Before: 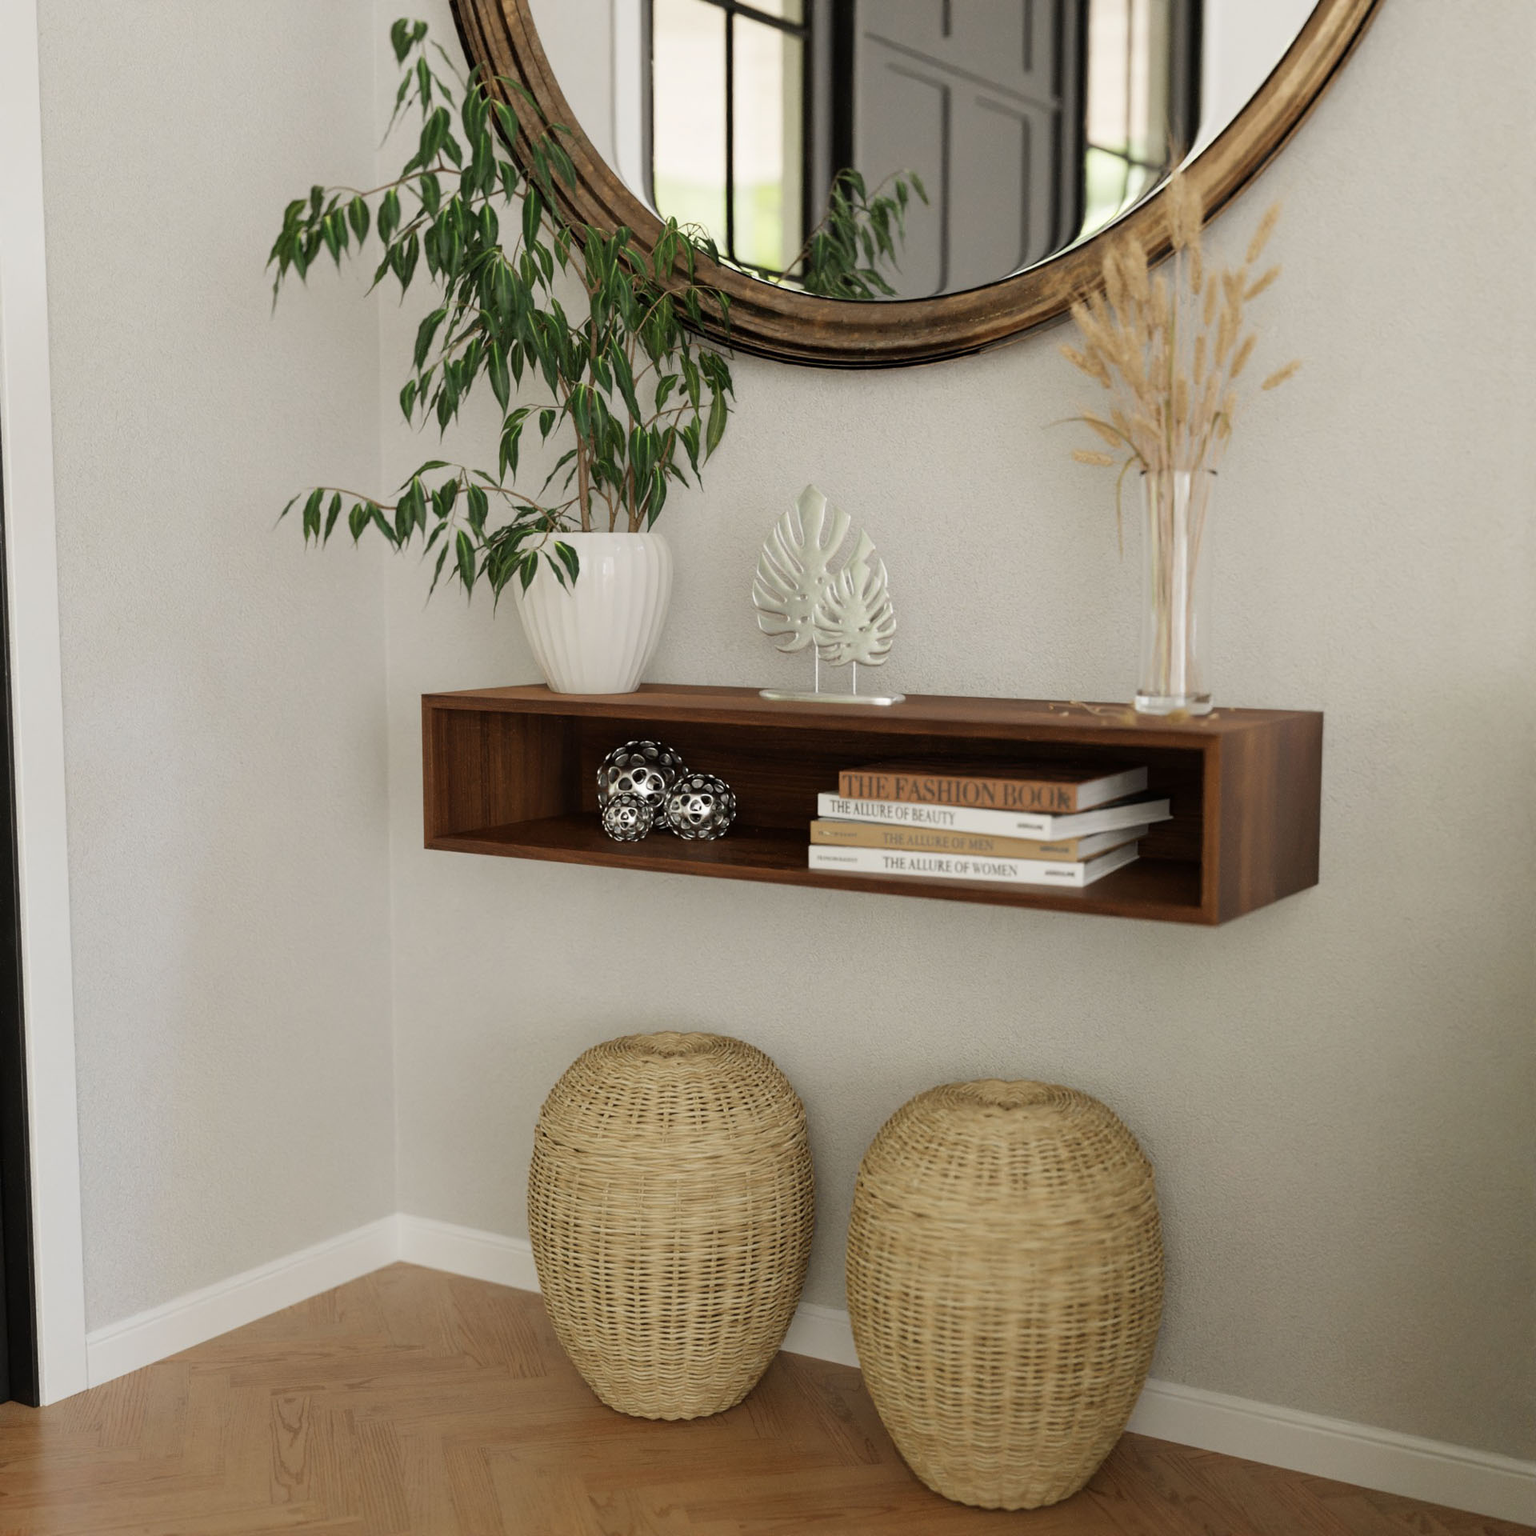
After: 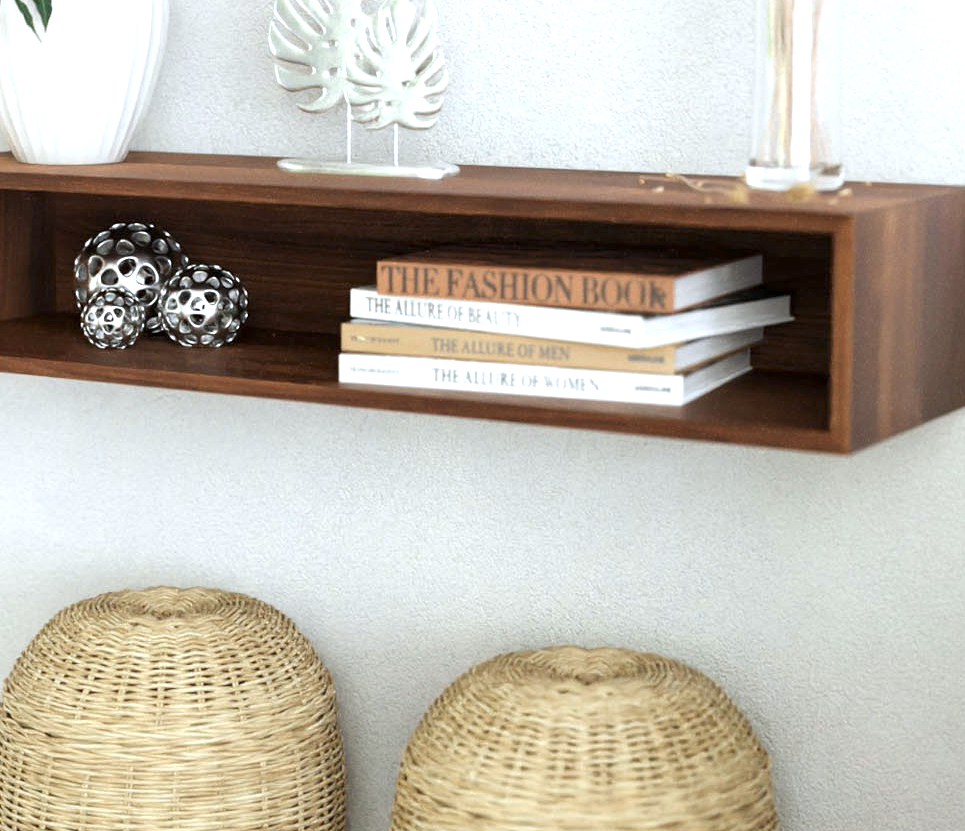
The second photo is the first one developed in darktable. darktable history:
crop: left 35.03%, top 36.625%, right 14.663%, bottom 20.057%
exposure: exposure 1.061 EV, compensate highlight preservation false
local contrast: highlights 100%, shadows 100%, detail 120%, midtone range 0.2
color calibration: x 0.37, y 0.382, temperature 4313.32 K
